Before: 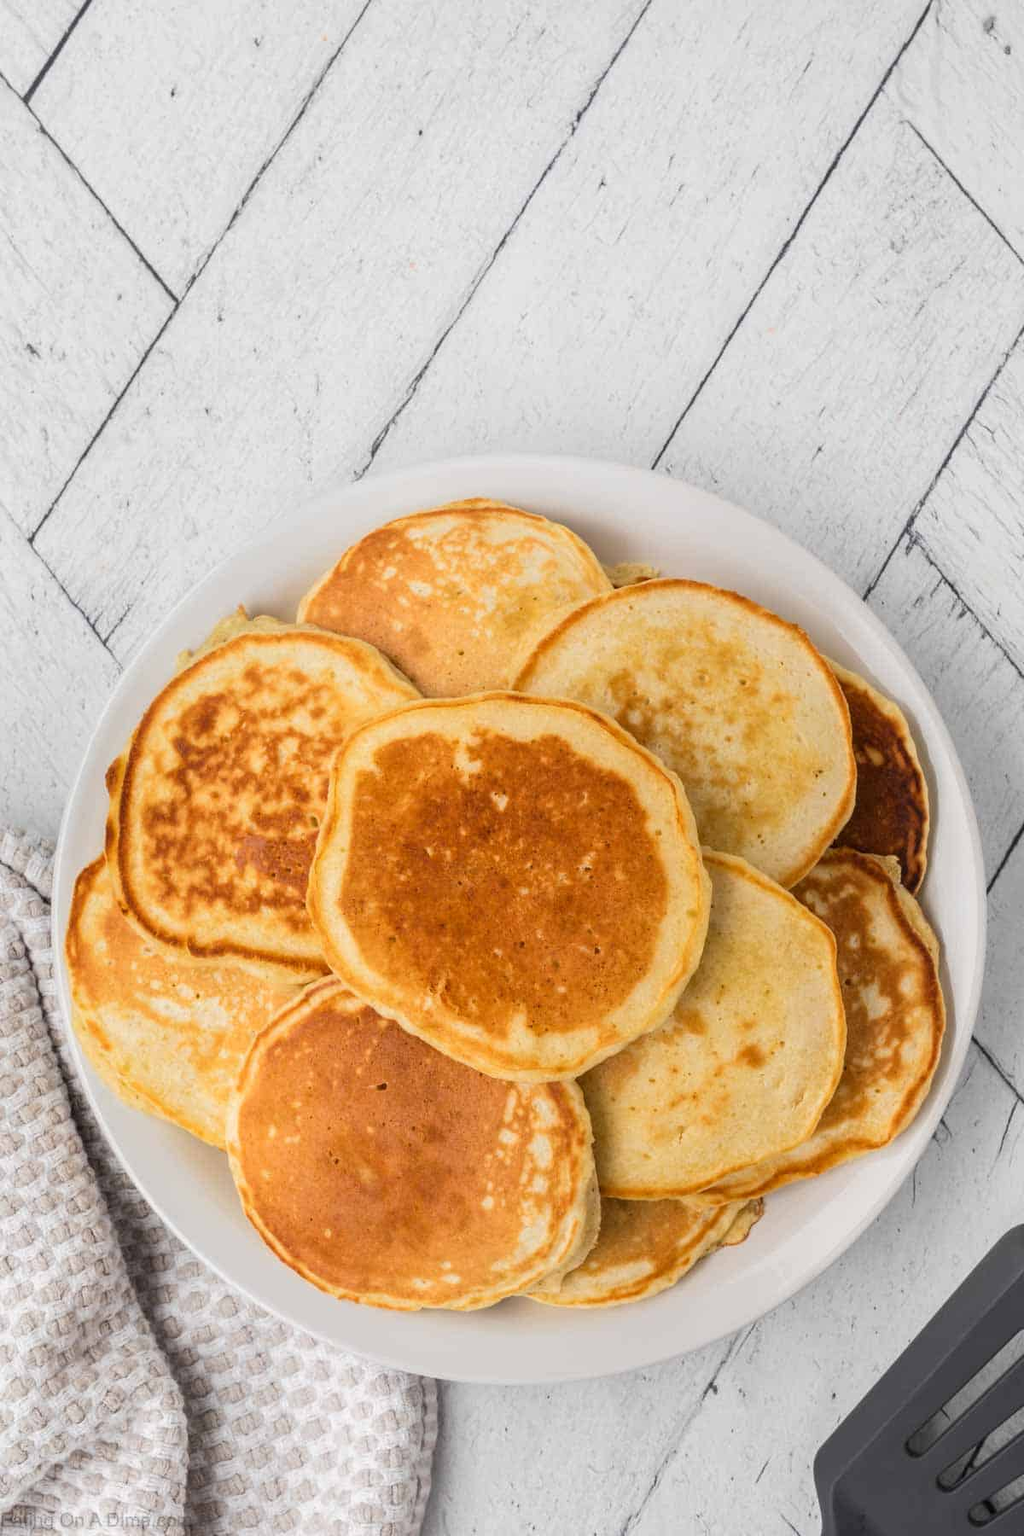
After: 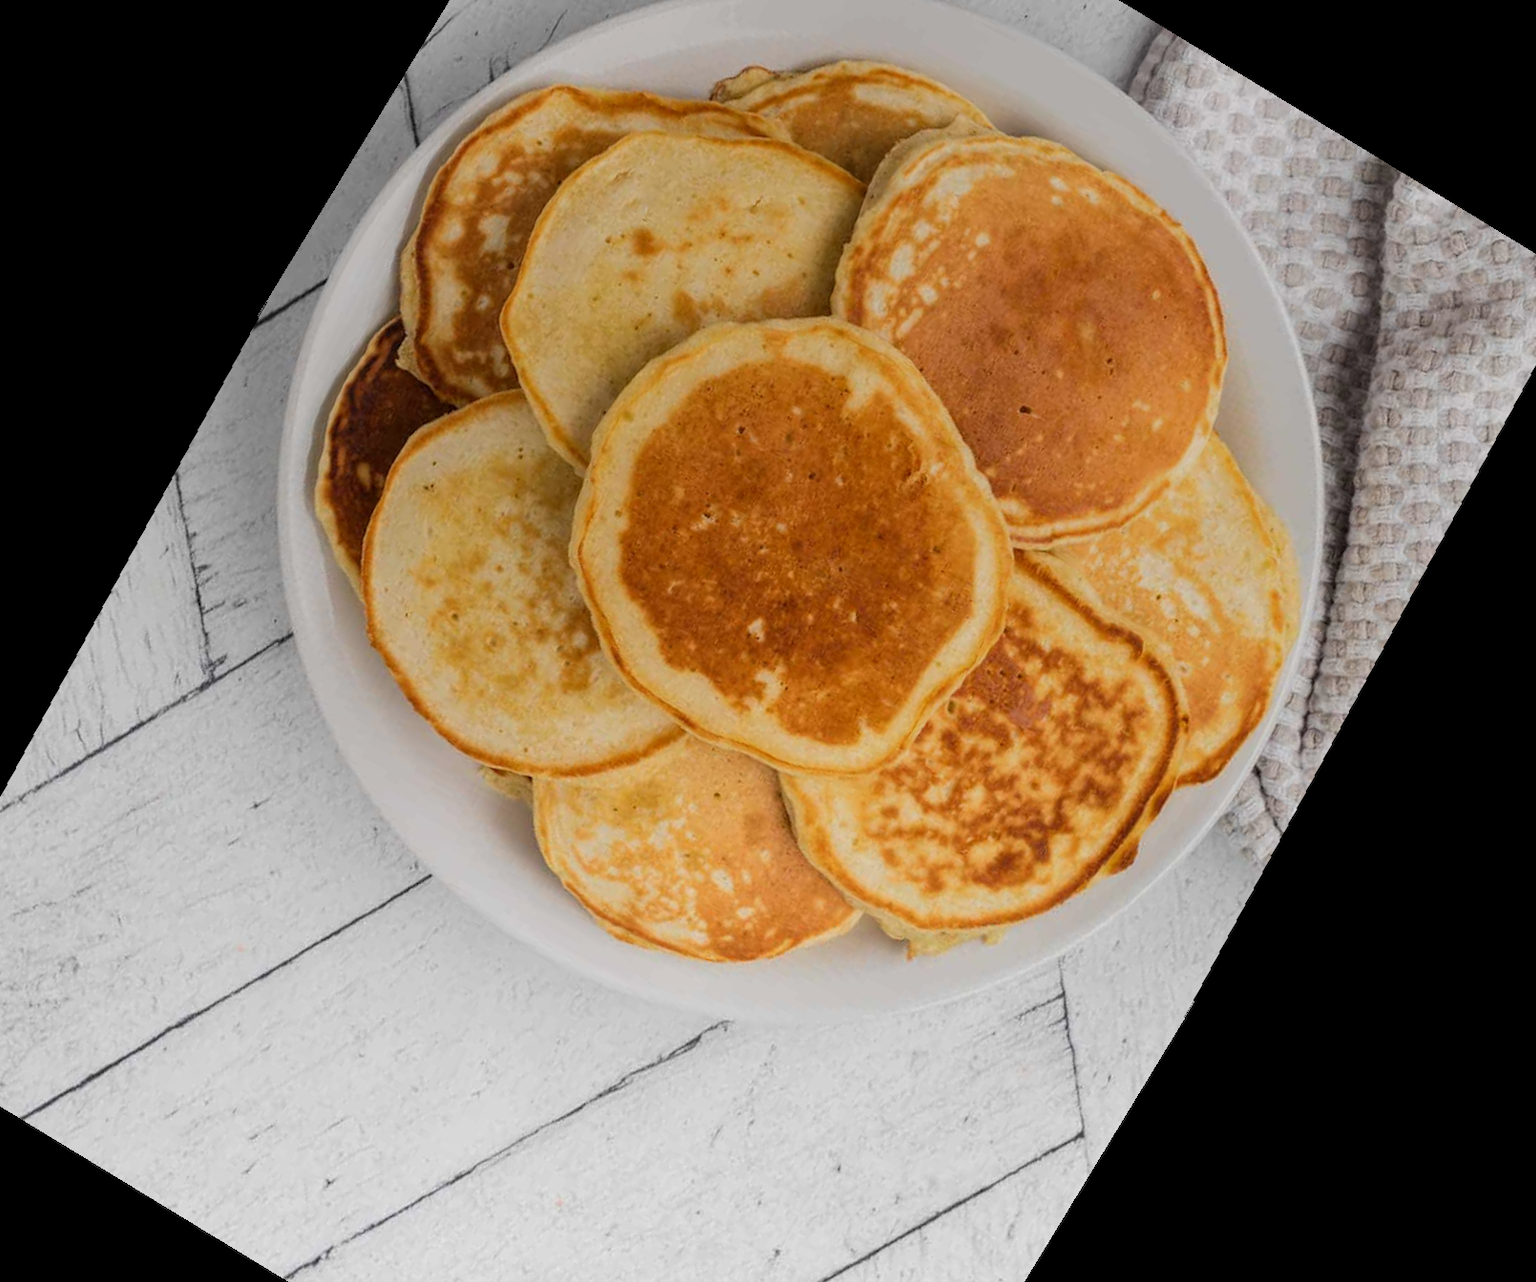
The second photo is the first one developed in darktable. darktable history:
crop and rotate: angle 148.68°, left 9.111%, top 15.603%, right 4.588%, bottom 17.041%
rotate and perspective: rotation -3°, crop left 0.031, crop right 0.968, crop top 0.07, crop bottom 0.93
graduated density: rotation 5.63°, offset 76.9
